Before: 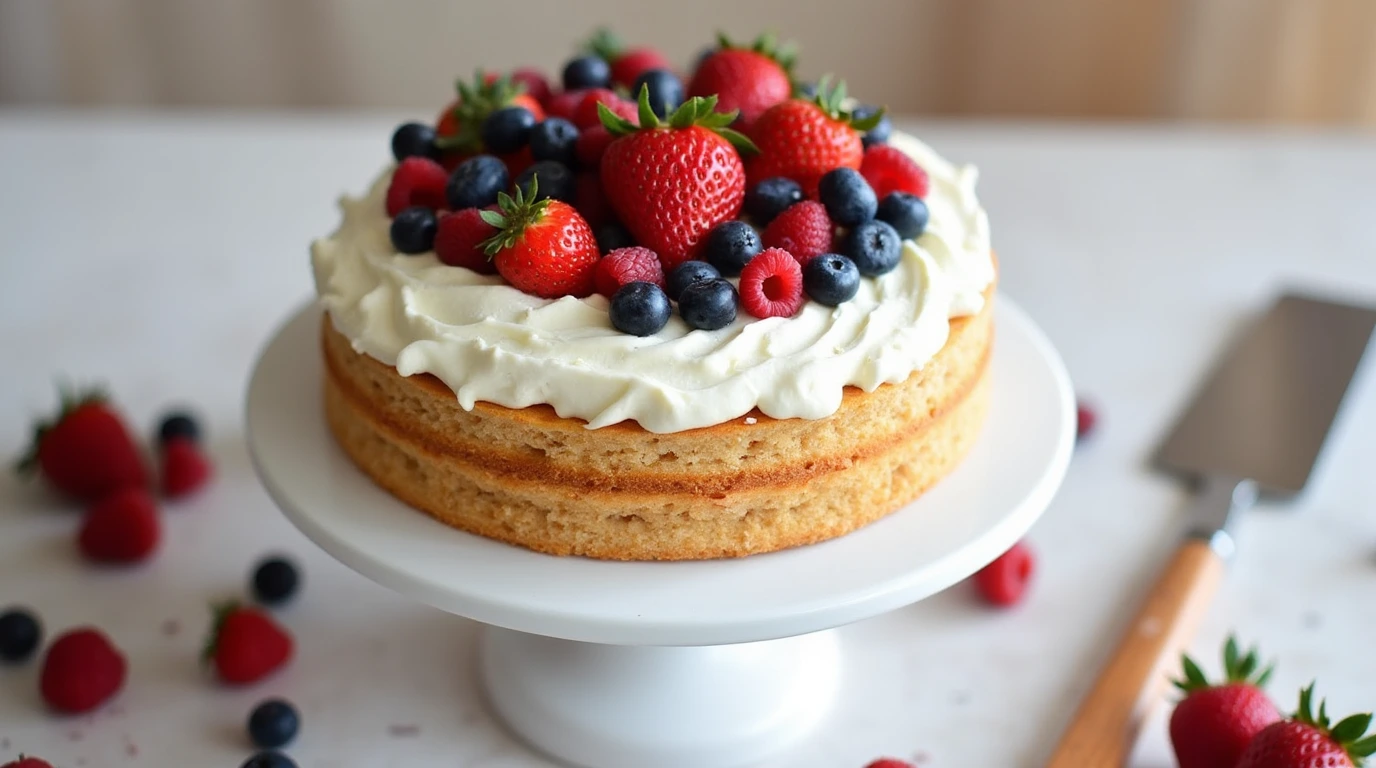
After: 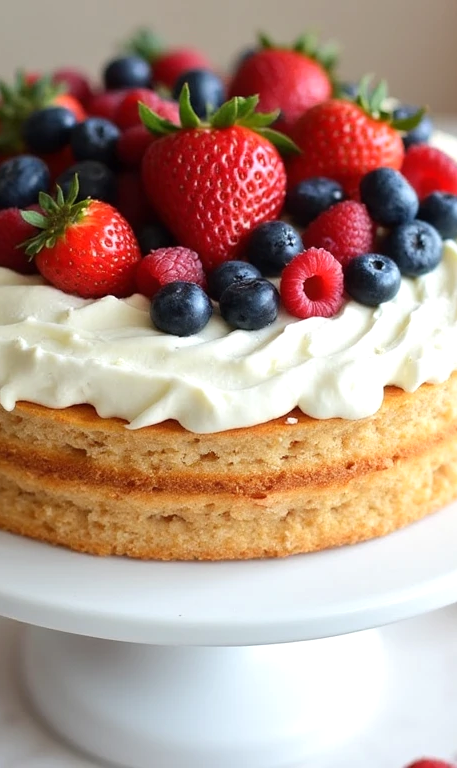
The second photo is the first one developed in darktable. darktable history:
exposure: exposure 0.2 EV, compensate highlight preservation false
crop: left 33.36%, right 33.36%
